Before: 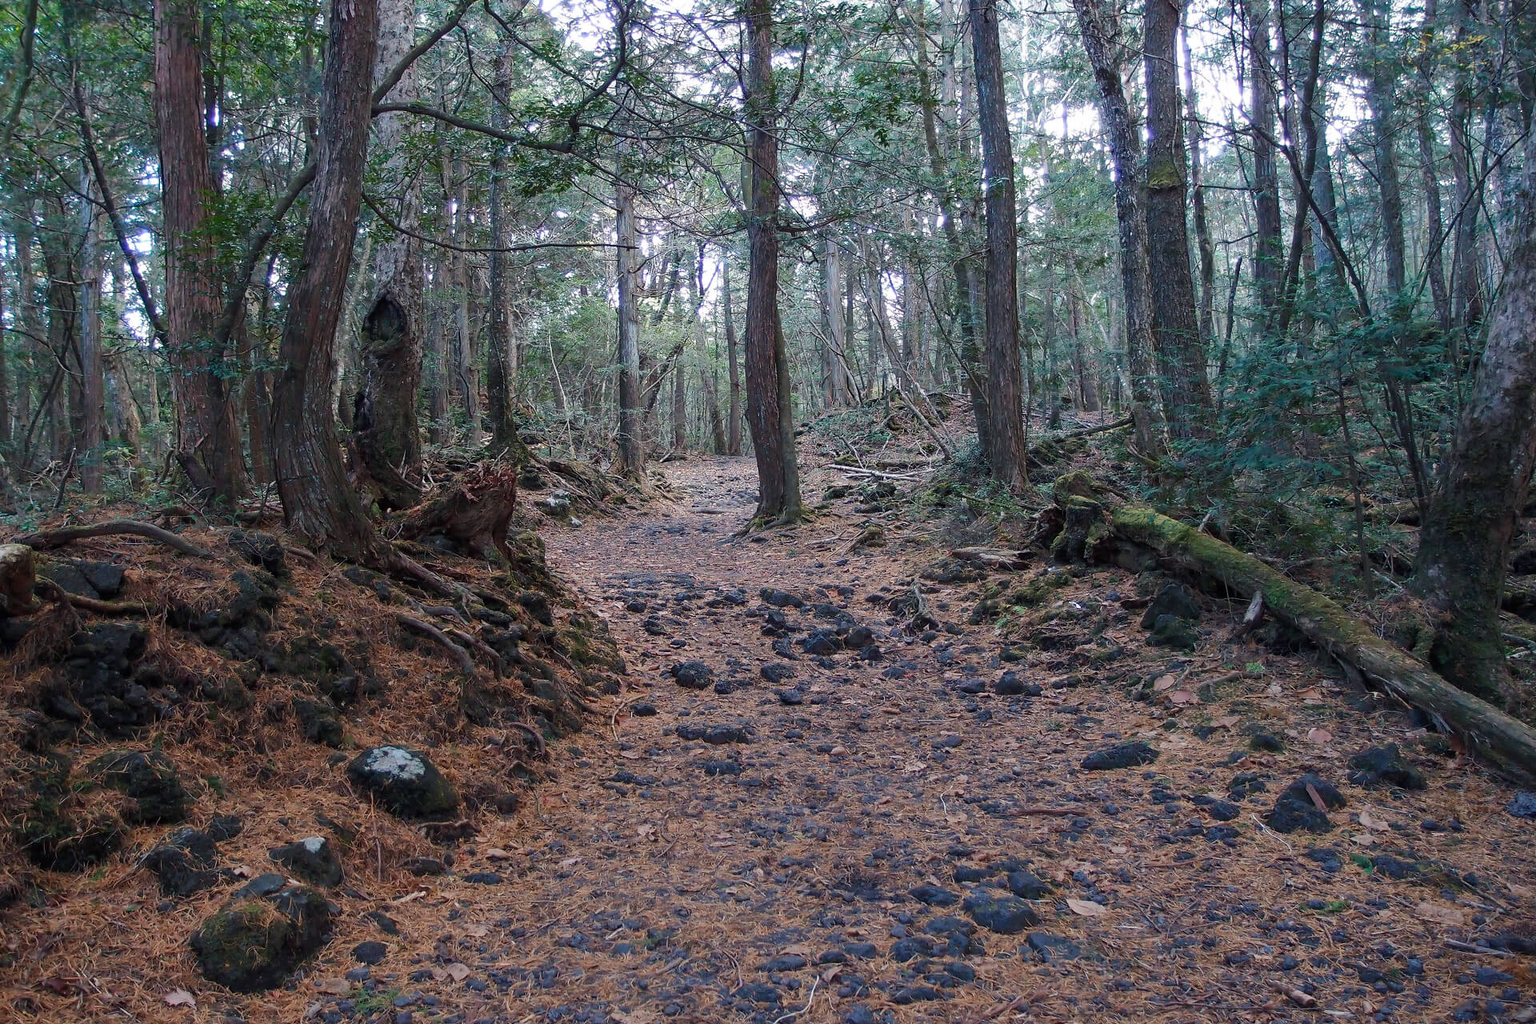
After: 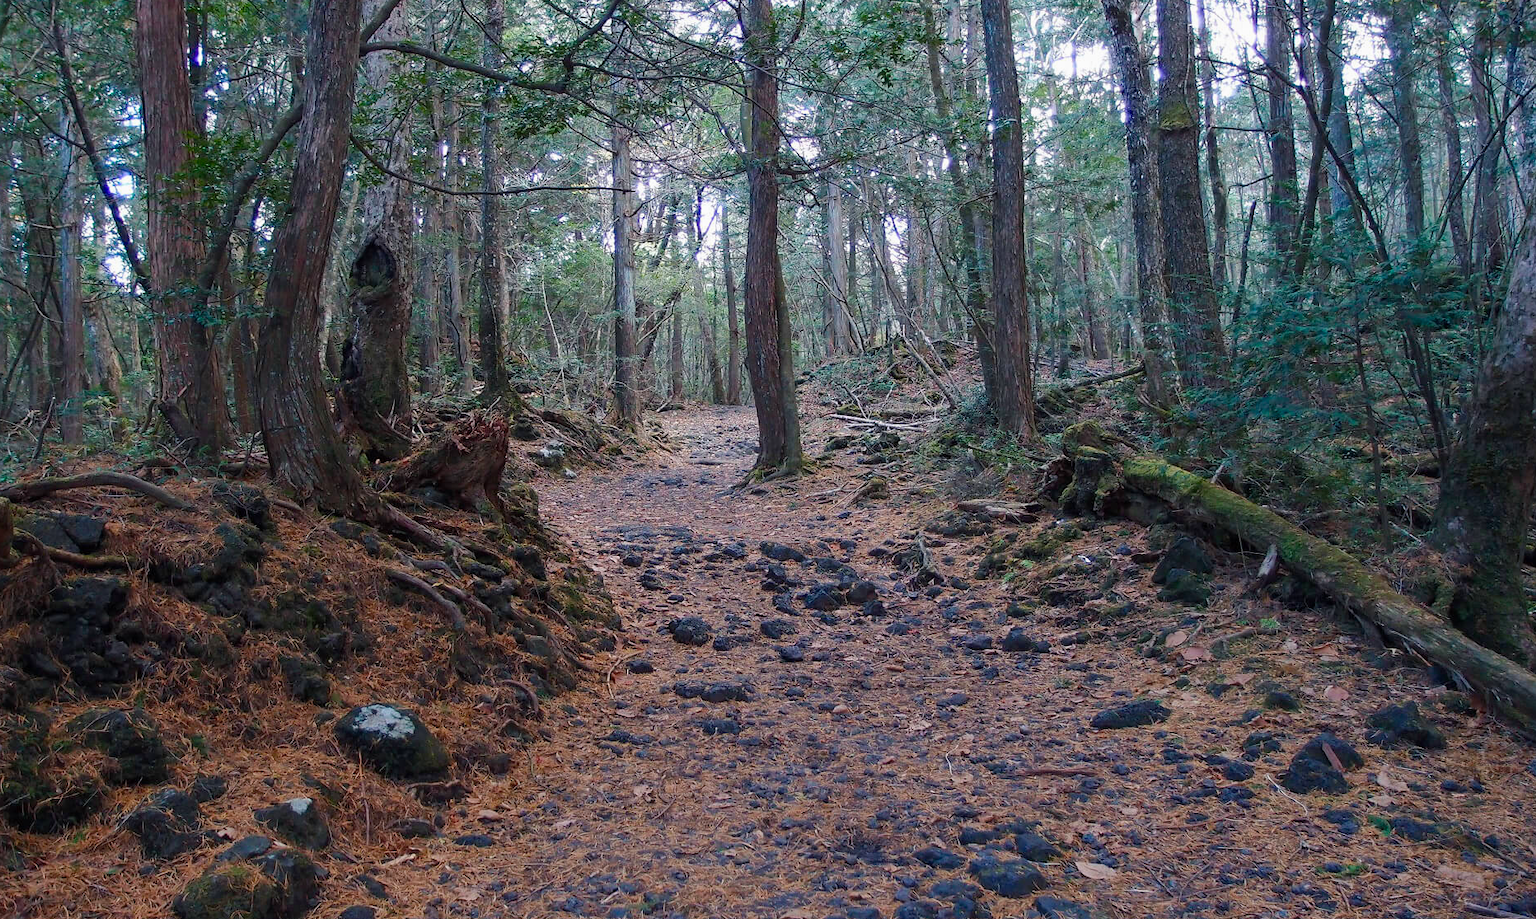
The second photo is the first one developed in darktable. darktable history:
crop: left 1.507%, top 6.147%, right 1.379%, bottom 6.637%
color balance rgb: linear chroma grading › shadows -8%, linear chroma grading › global chroma 10%, perceptual saturation grading › global saturation 2%, perceptual saturation grading › highlights -2%, perceptual saturation grading › mid-tones 4%, perceptual saturation grading › shadows 8%, perceptual brilliance grading › global brilliance 2%, perceptual brilliance grading › highlights -4%, global vibrance 16%, saturation formula JzAzBz (2021)
